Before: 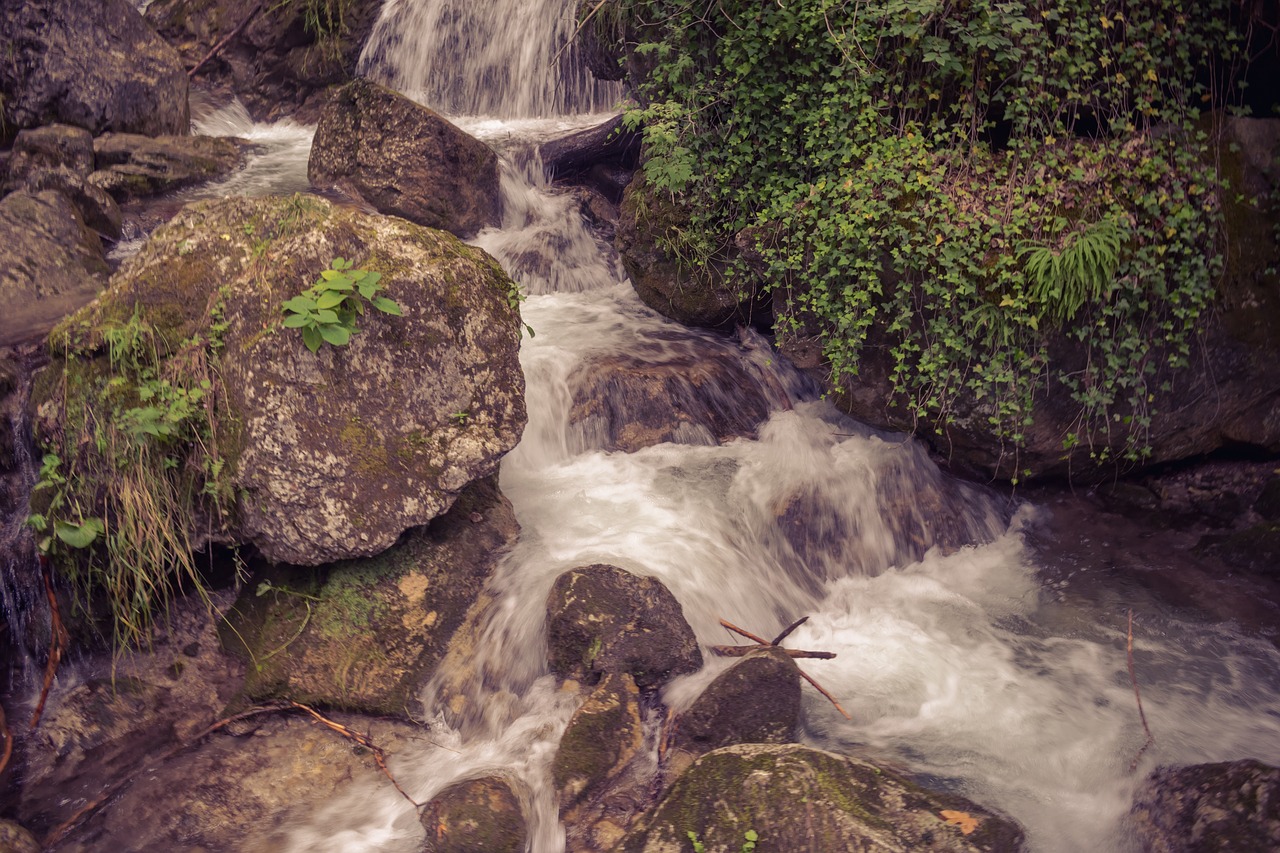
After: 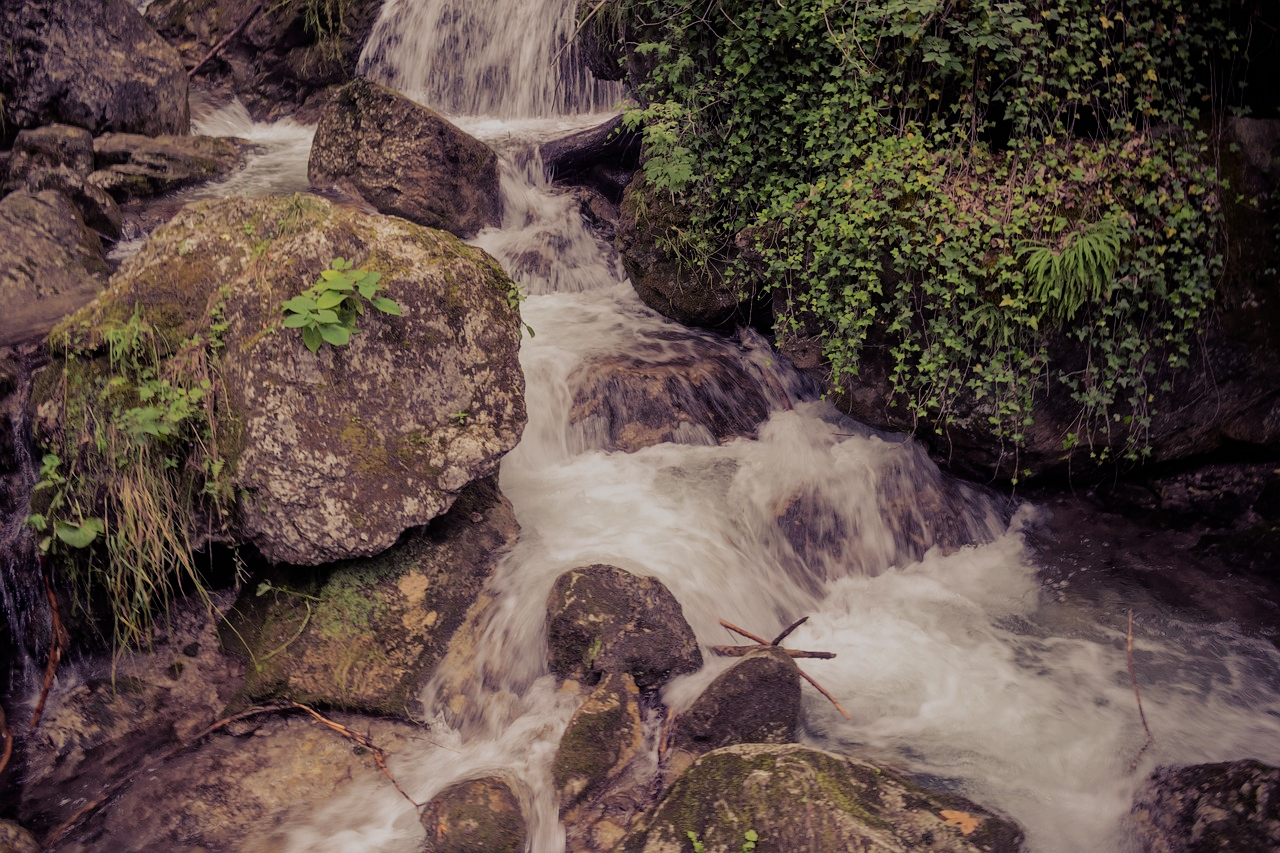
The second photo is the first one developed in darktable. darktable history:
filmic rgb: black relative exposure -6.94 EV, white relative exposure 5.65 EV, hardness 2.86
